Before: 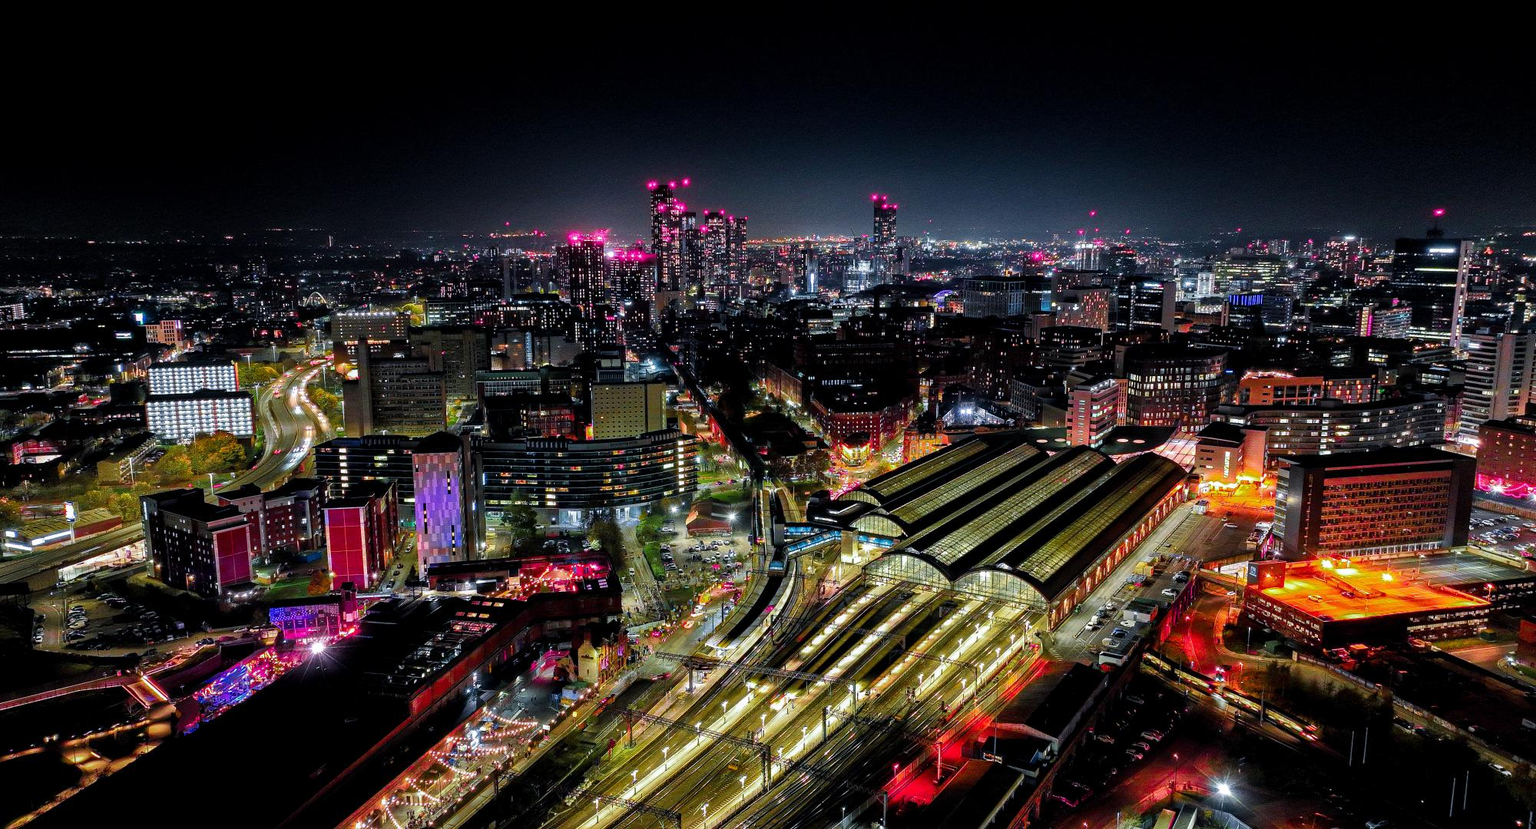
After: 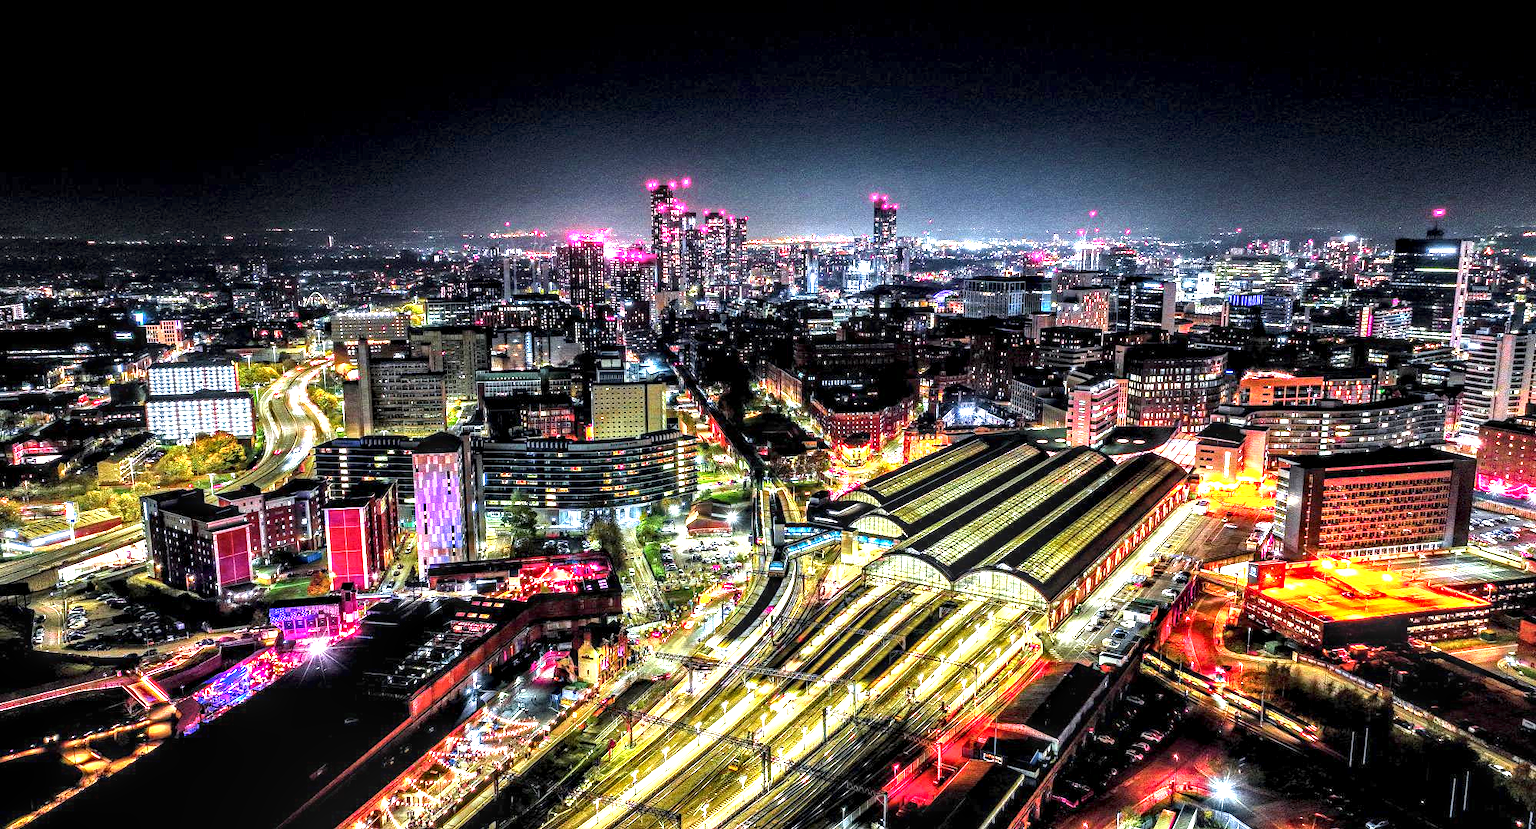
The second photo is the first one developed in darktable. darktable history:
local contrast: highlights 0%, shadows 0%, detail 182%
exposure: black level correction 0, exposure 1.7 EV, compensate exposure bias true, compensate highlight preservation false
